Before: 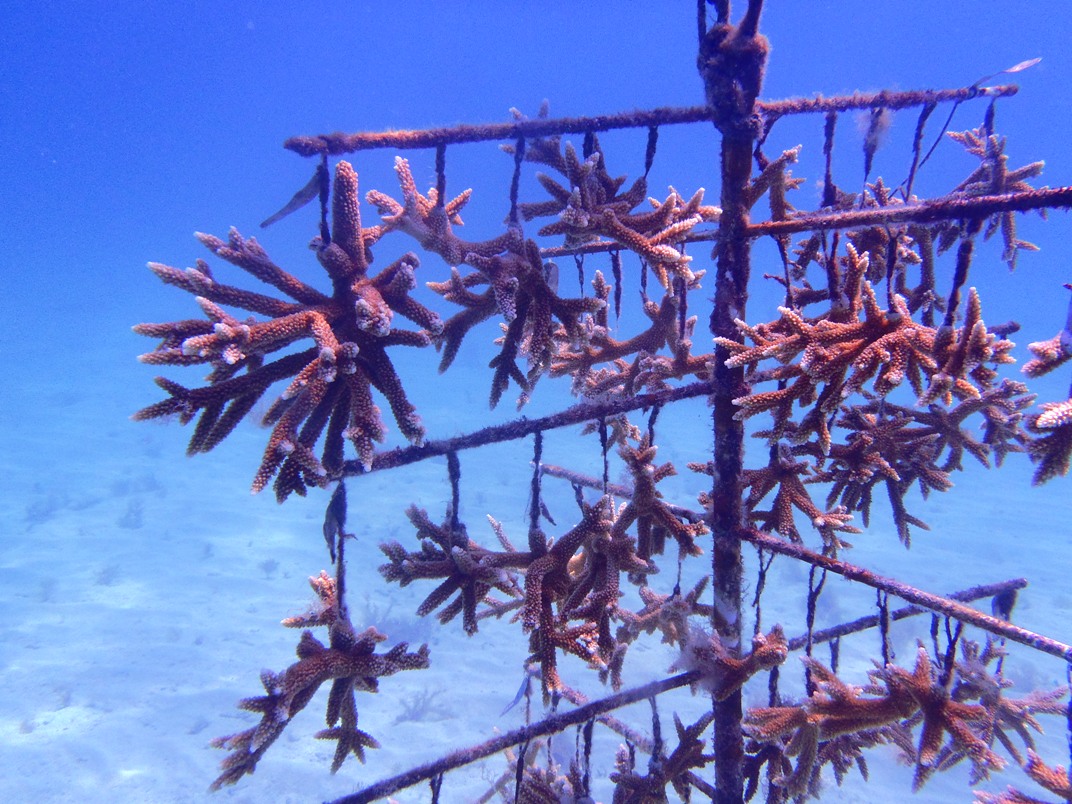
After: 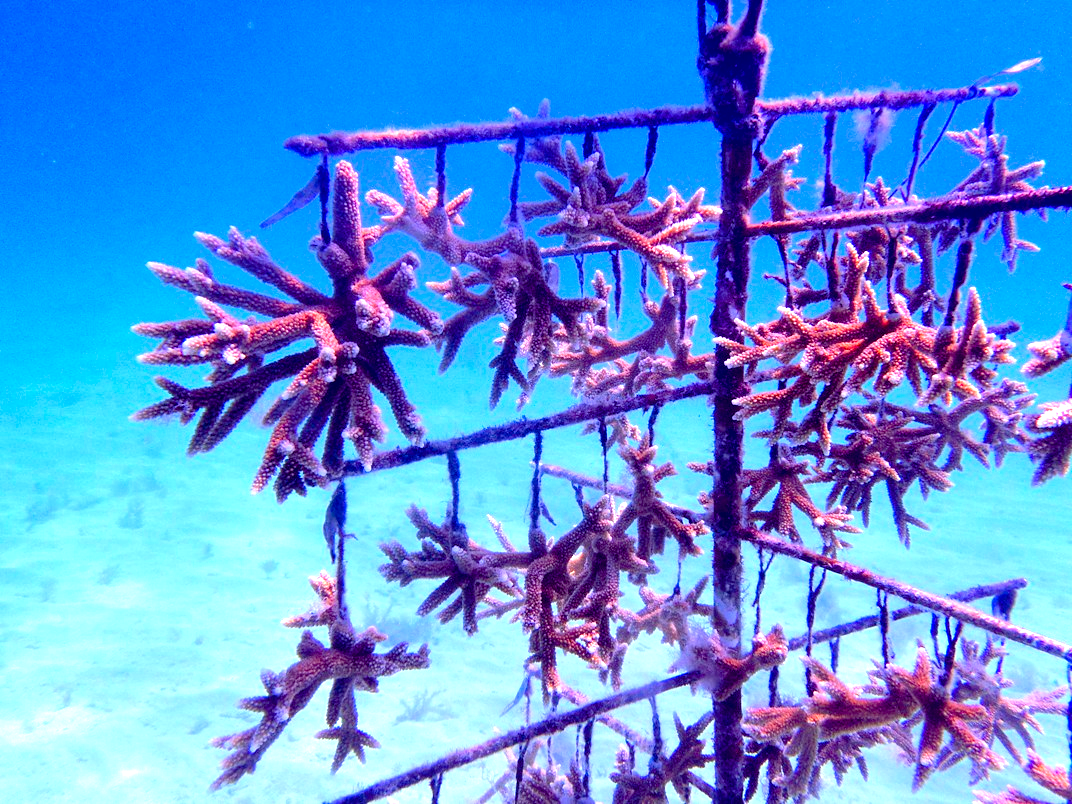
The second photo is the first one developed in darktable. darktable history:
color balance rgb: perceptual saturation grading › global saturation 30%, global vibrance 20%
exposure: black level correction 0.01, exposure 1 EV, compensate highlight preservation false
white balance: red 1, blue 1
